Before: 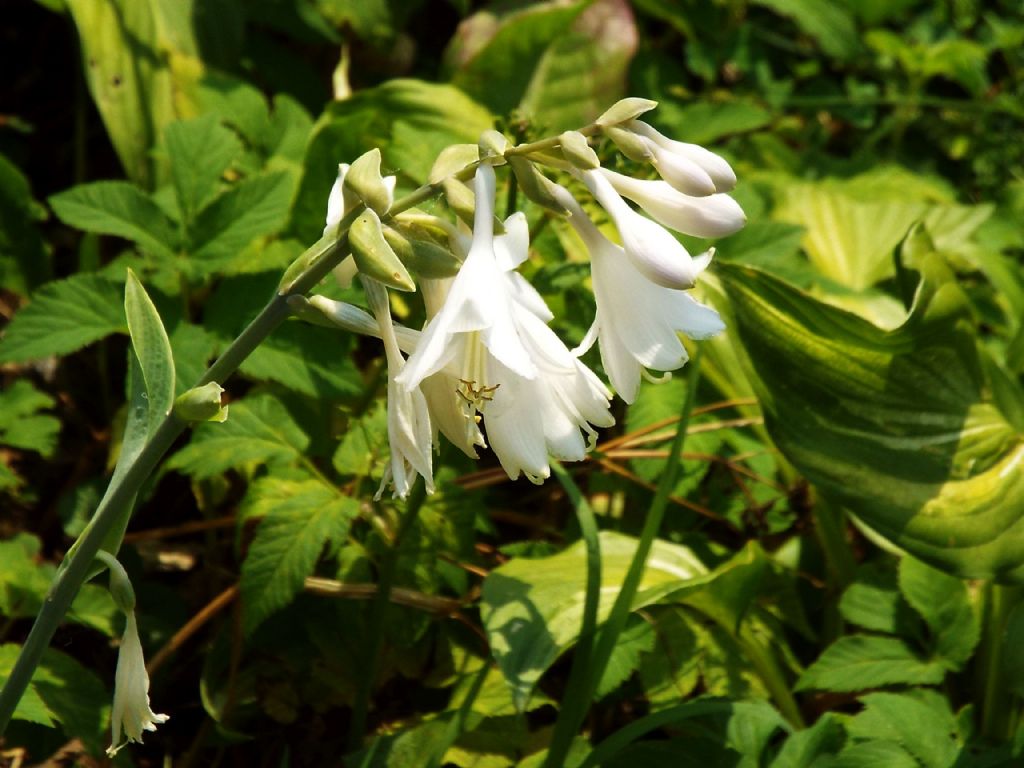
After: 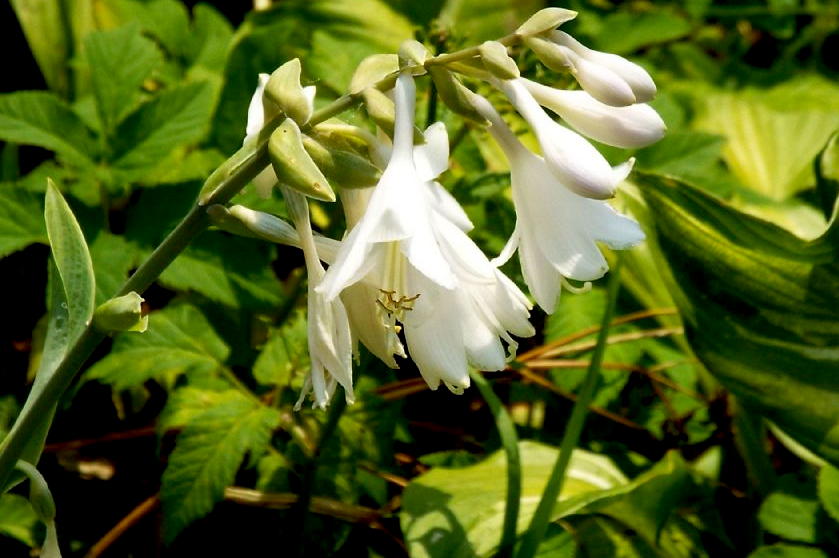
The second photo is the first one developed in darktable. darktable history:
crop: left 7.856%, top 11.836%, right 10.12%, bottom 15.387%
exposure: black level correction 0.011, compensate highlight preservation false
